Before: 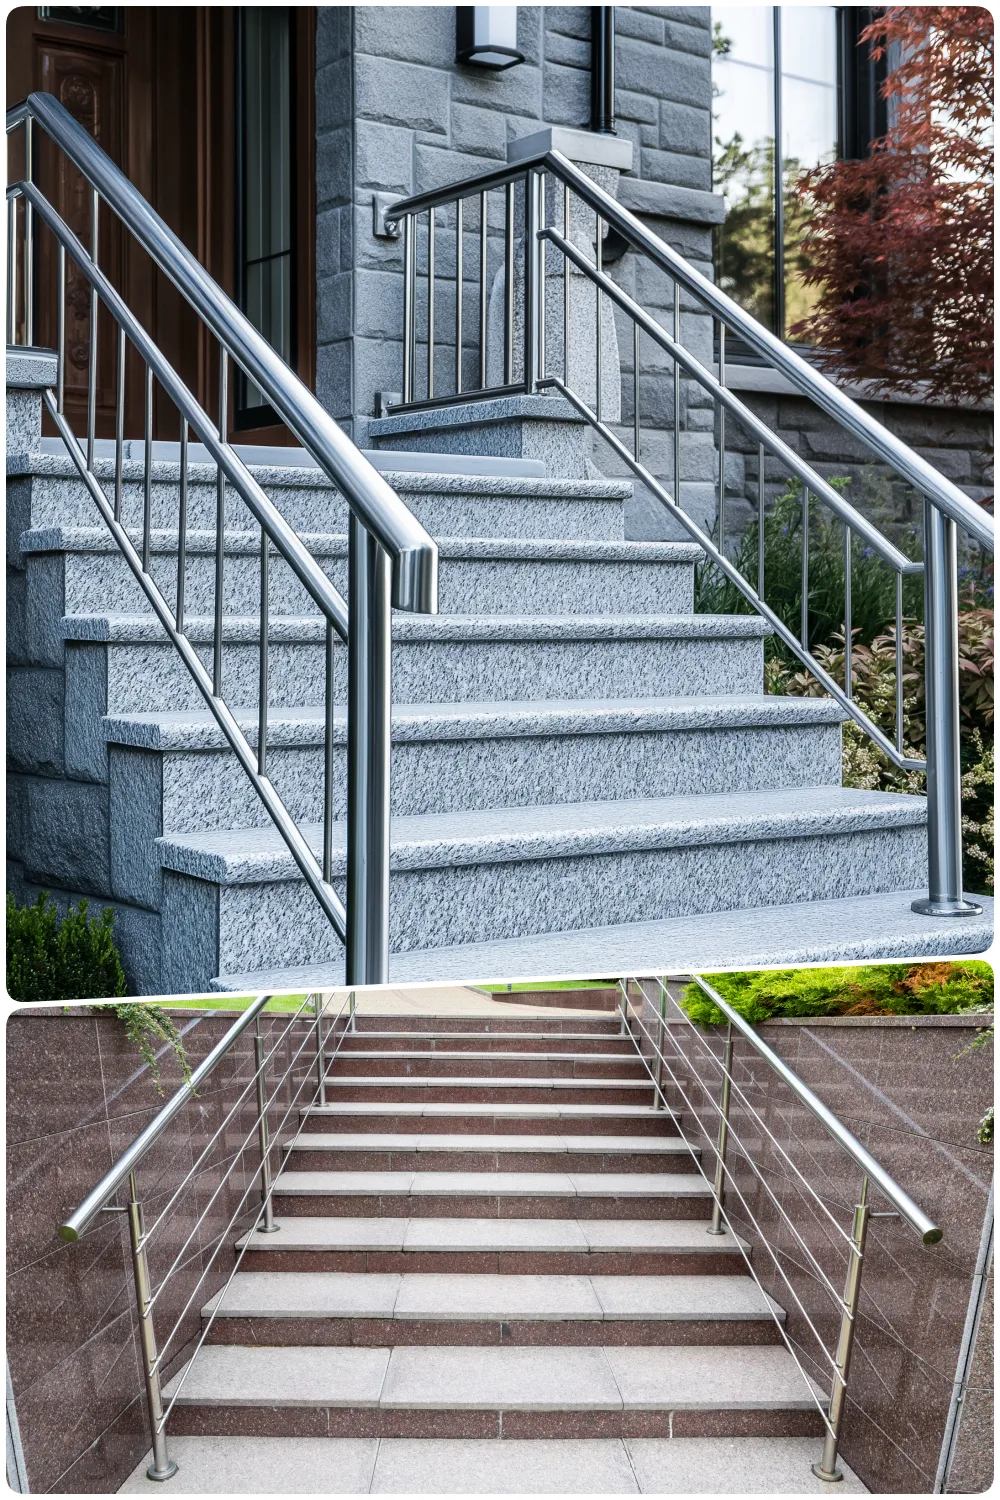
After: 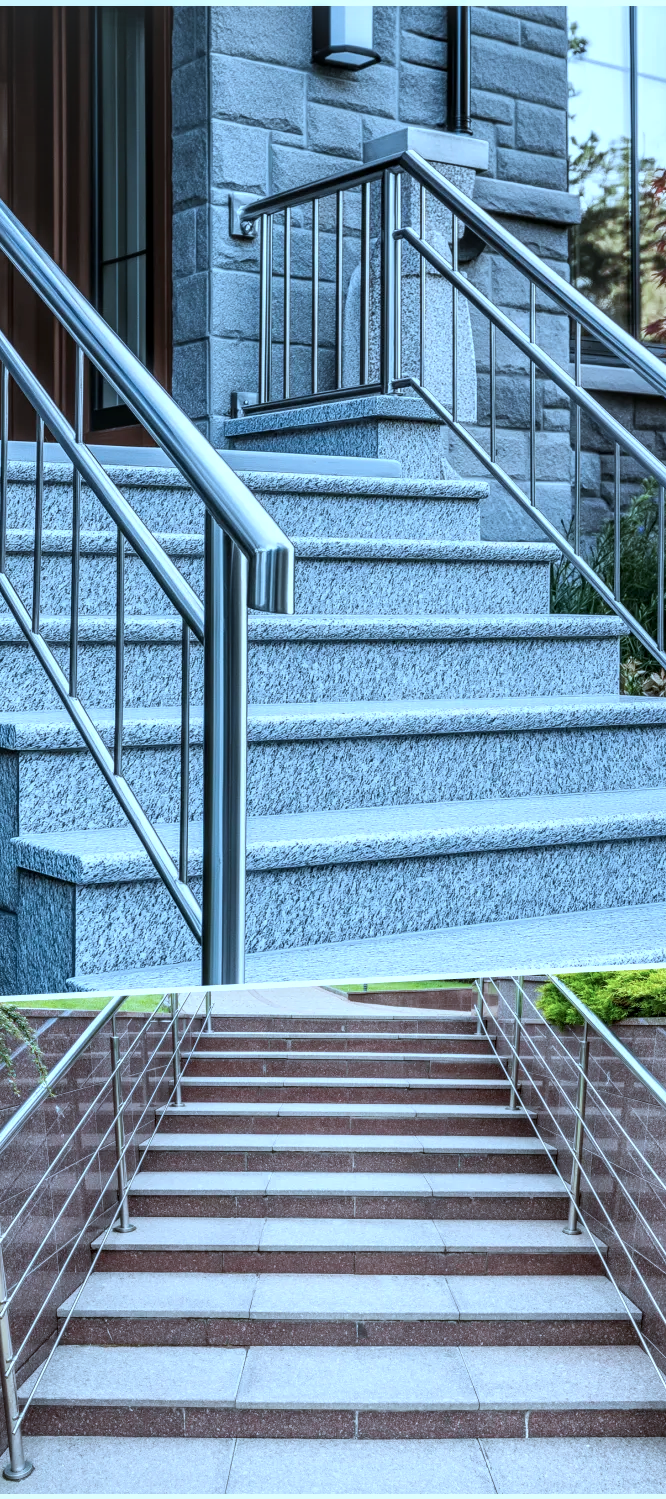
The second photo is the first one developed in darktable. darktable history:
white balance: red 1.009, blue 1.027
color correction: highlights a* -9.73, highlights b* -21.22
crop and rotate: left 14.436%, right 18.898%
local contrast: on, module defaults
